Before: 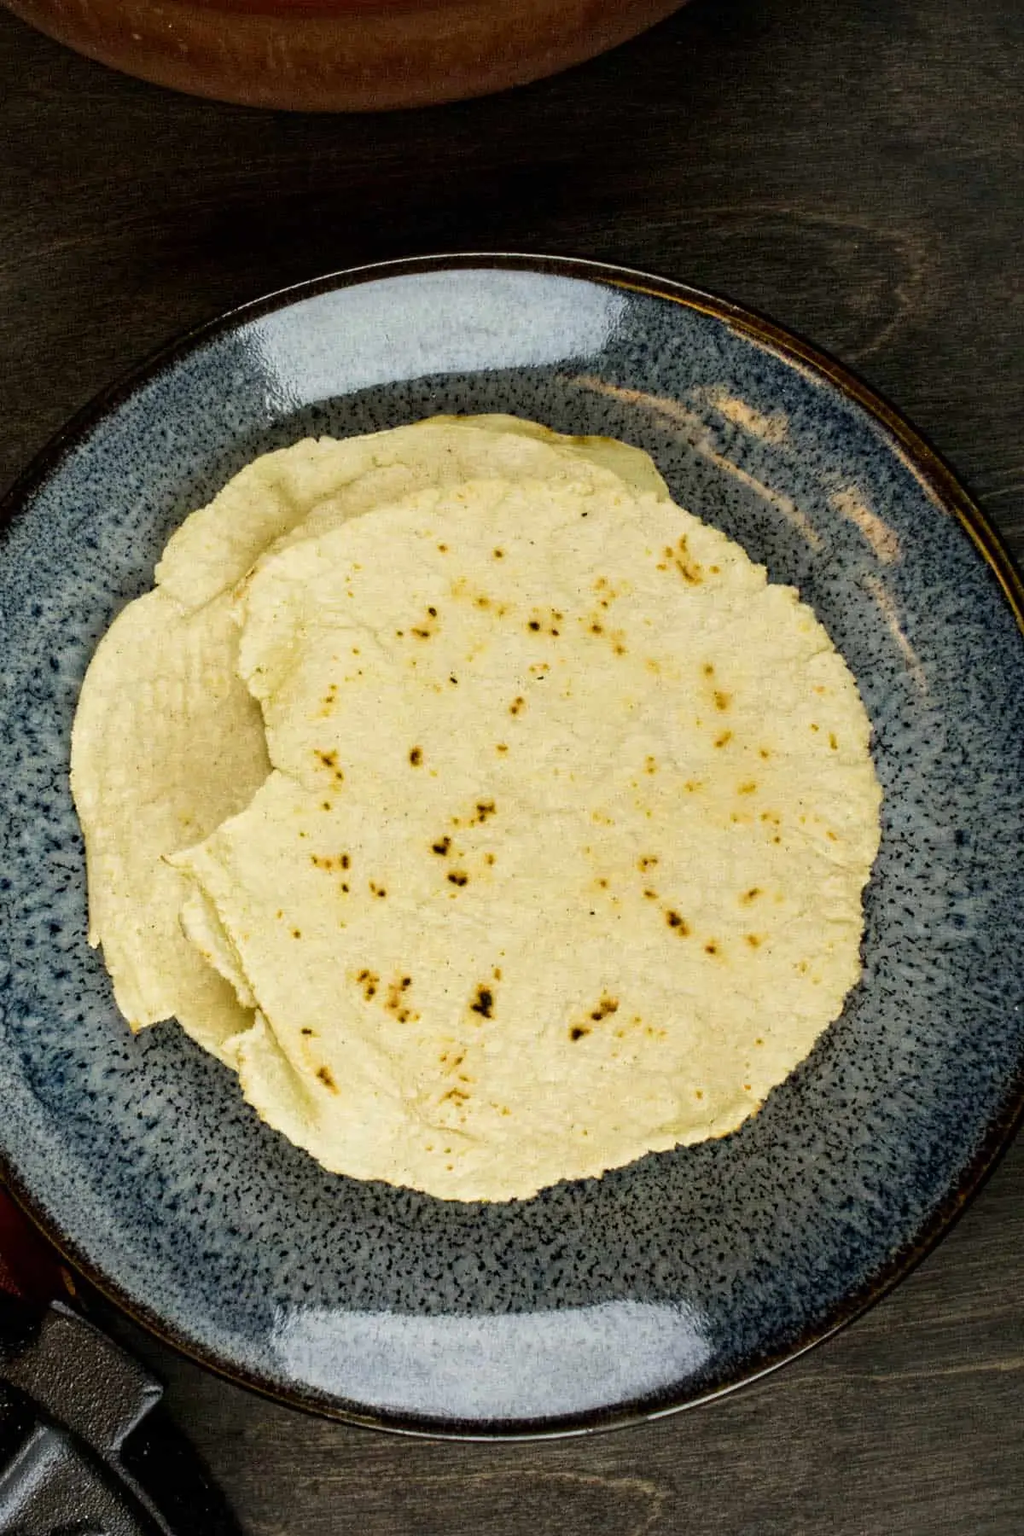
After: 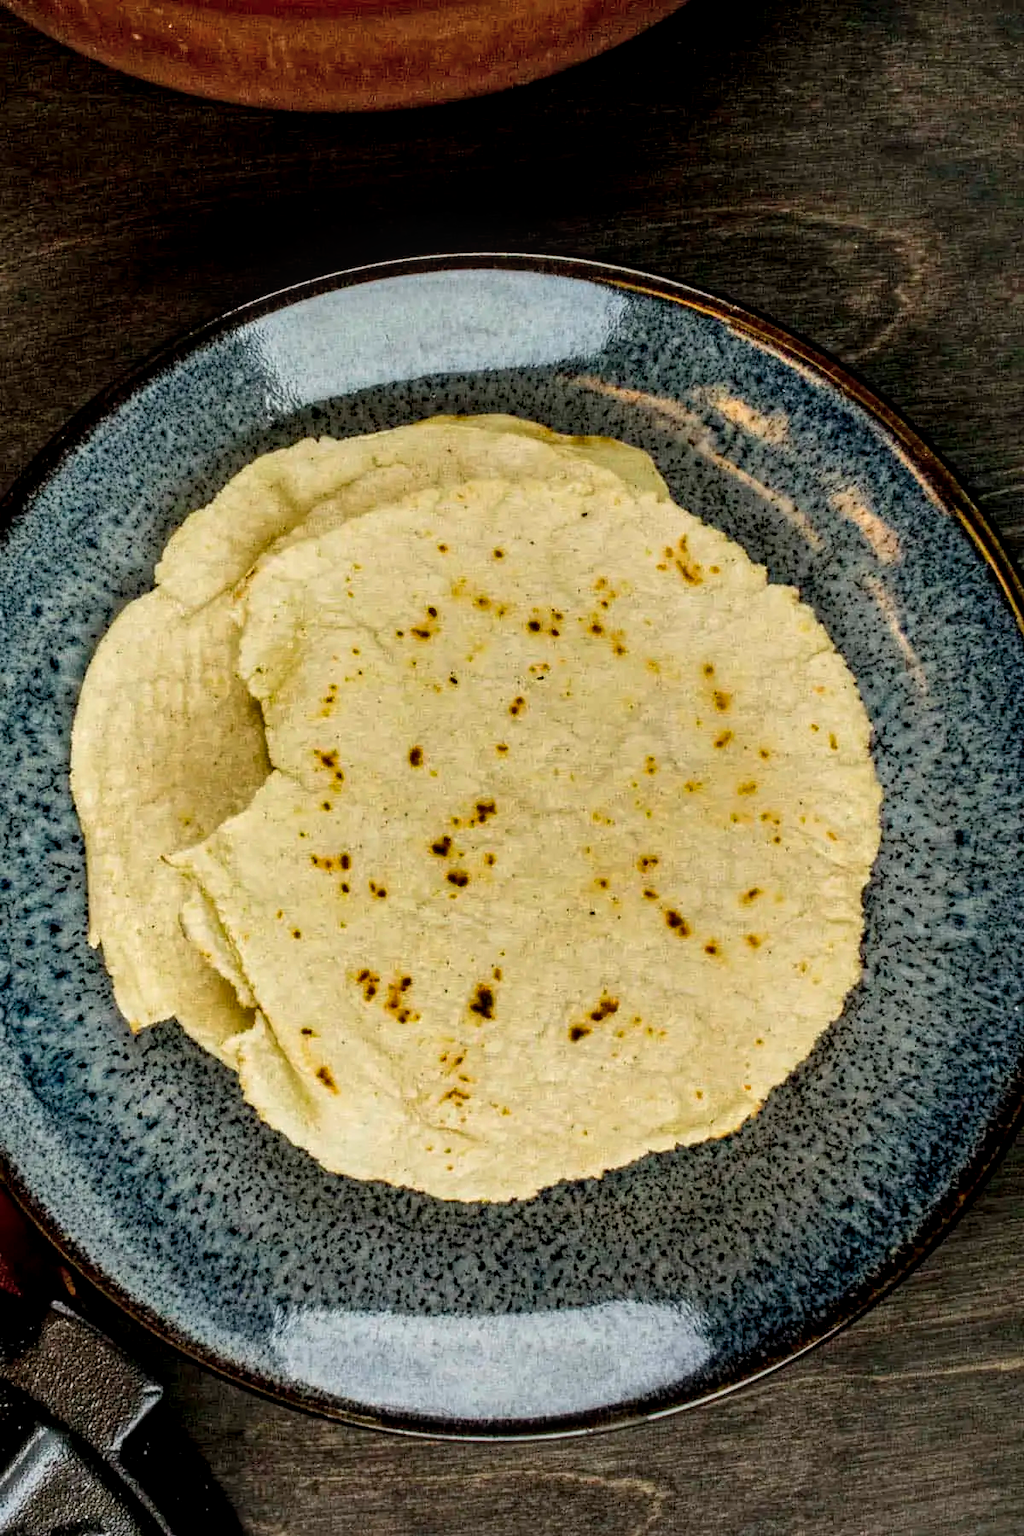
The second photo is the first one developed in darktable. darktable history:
local contrast: detail 130%
shadows and highlights: shadows 43.56, white point adjustment -1.29, soften with gaussian
